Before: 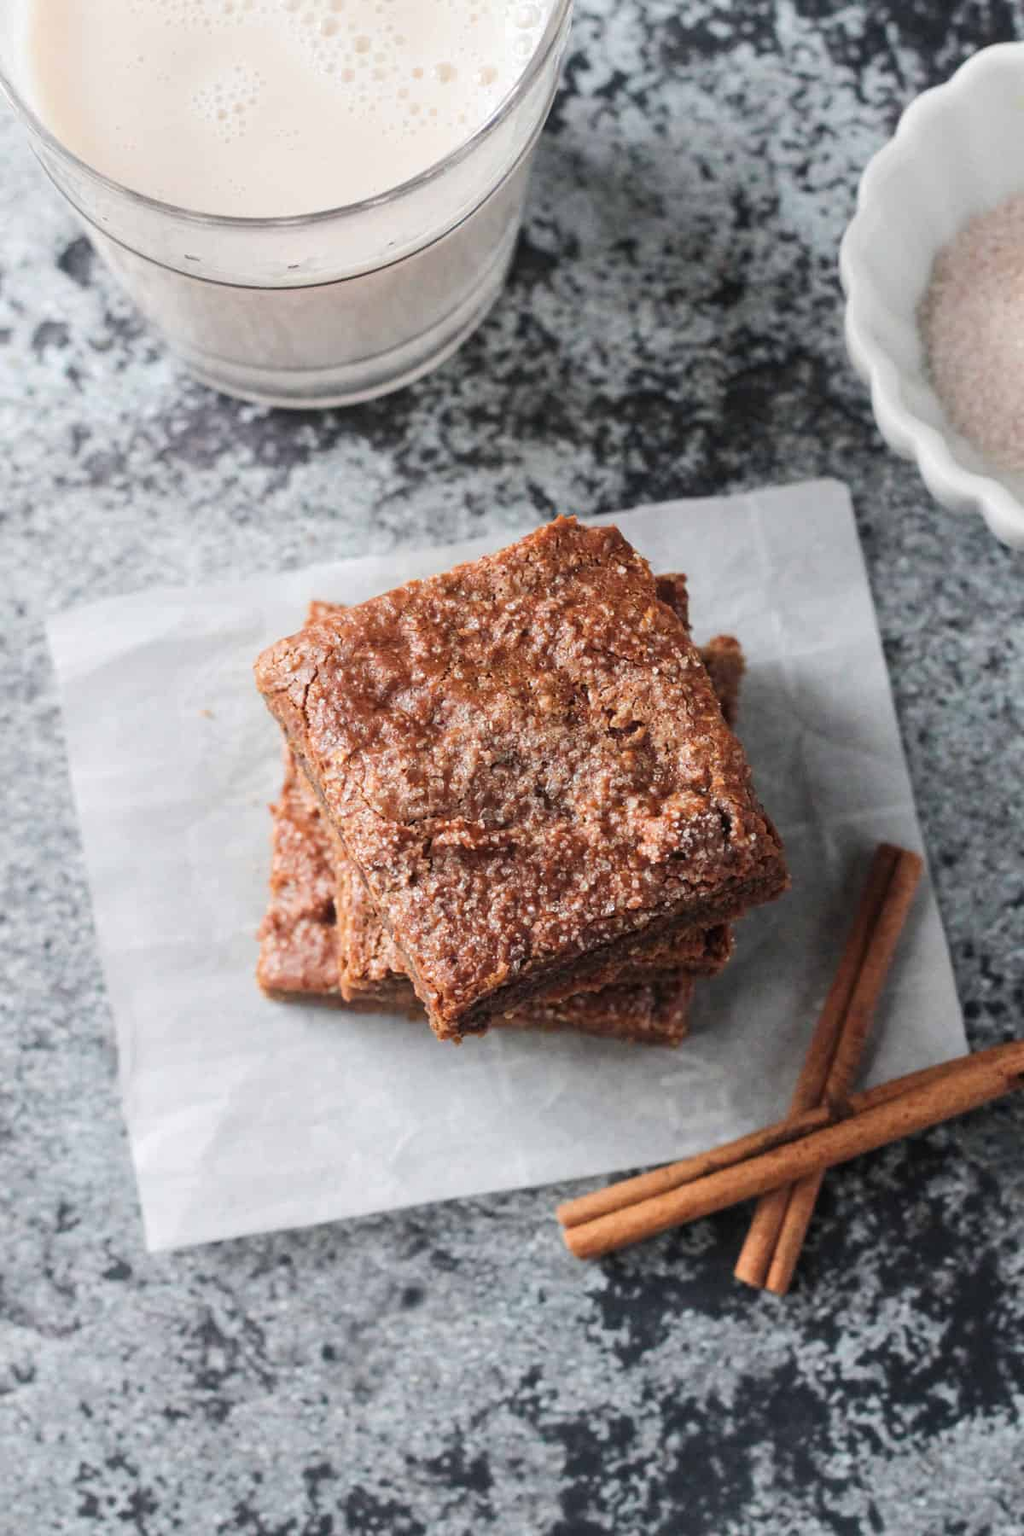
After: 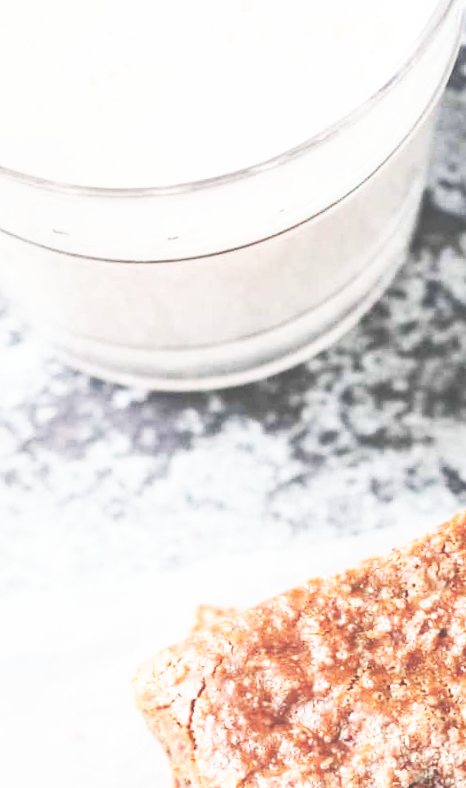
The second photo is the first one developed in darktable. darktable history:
base curve: curves: ch0 [(0, 0) (0.007, 0.004) (0.027, 0.03) (0.046, 0.07) (0.207, 0.54) (0.442, 0.872) (0.673, 0.972) (1, 1)], preserve colors none
rotate and perspective: rotation -1.68°, lens shift (vertical) -0.146, crop left 0.049, crop right 0.912, crop top 0.032, crop bottom 0.96
crop and rotate: left 10.817%, top 0.062%, right 47.194%, bottom 53.626%
exposure: black level correction -0.041, exposure 0.064 EV, compensate highlight preservation false
